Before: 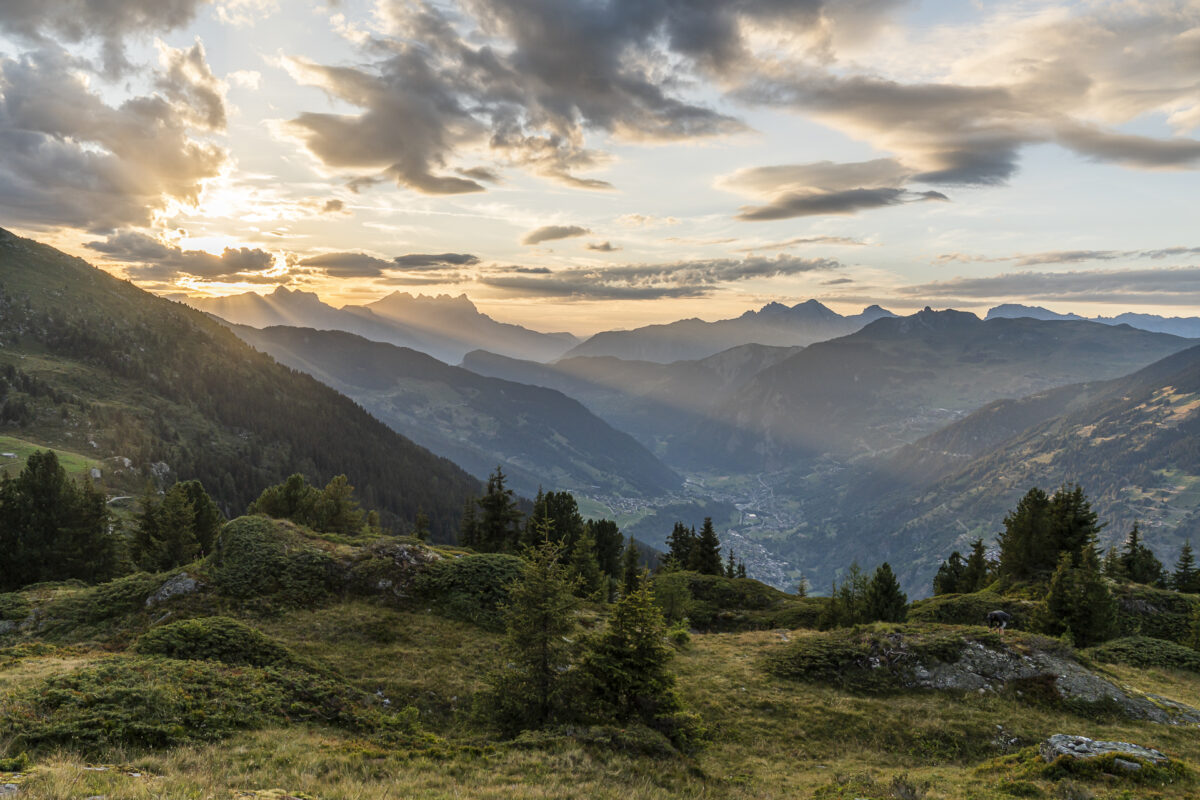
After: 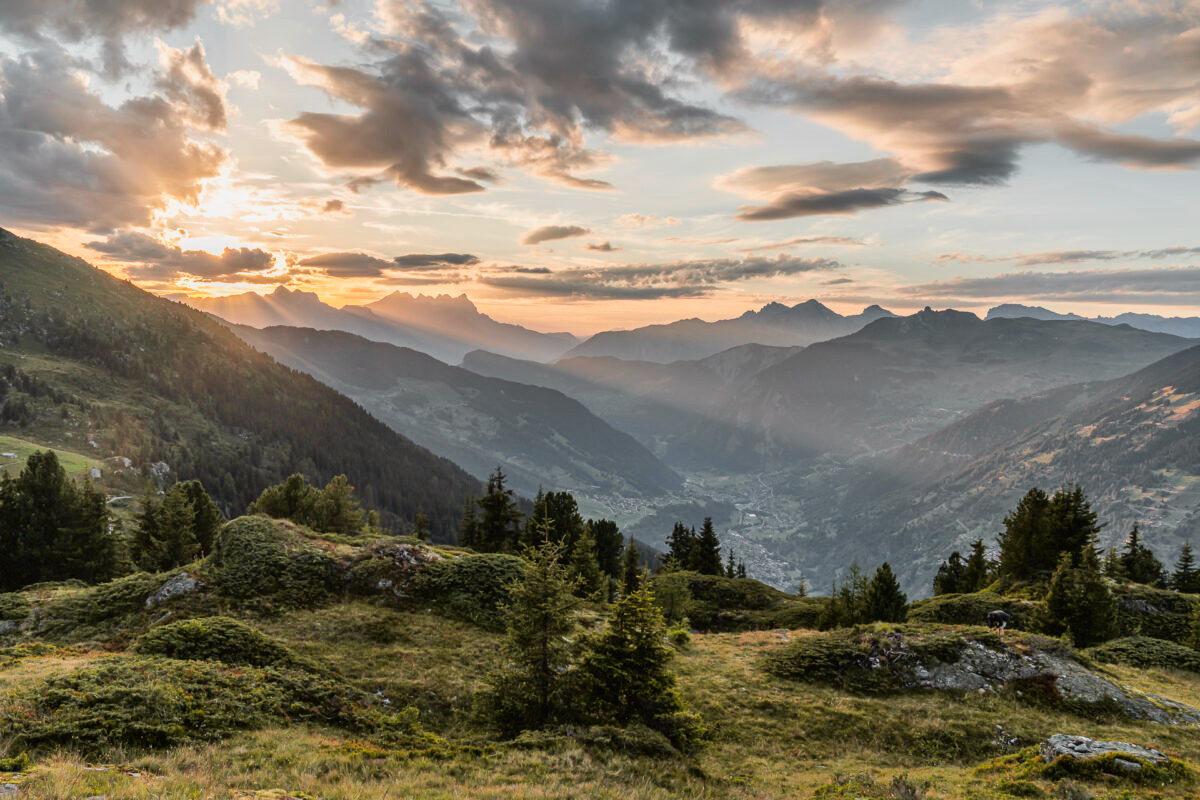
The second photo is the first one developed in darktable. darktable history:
shadows and highlights: soften with gaussian
tone curve: curves: ch0 [(0, 0.013) (0.036, 0.035) (0.274, 0.288) (0.504, 0.536) (0.844, 0.84) (1, 0.97)]; ch1 [(0, 0) (0.389, 0.403) (0.462, 0.48) (0.499, 0.5) (0.522, 0.534) (0.567, 0.588) (0.626, 0.645) (0.749, 0.781) (1, 1)]; ch2 [(0, 0) (0.457, 0.486) (0.5, 0.501) (0.533, 0.539) (0.599, 0.6) (0.704, 0.732) (1, 1)], color space Lab, independent channels, preserve colors none
